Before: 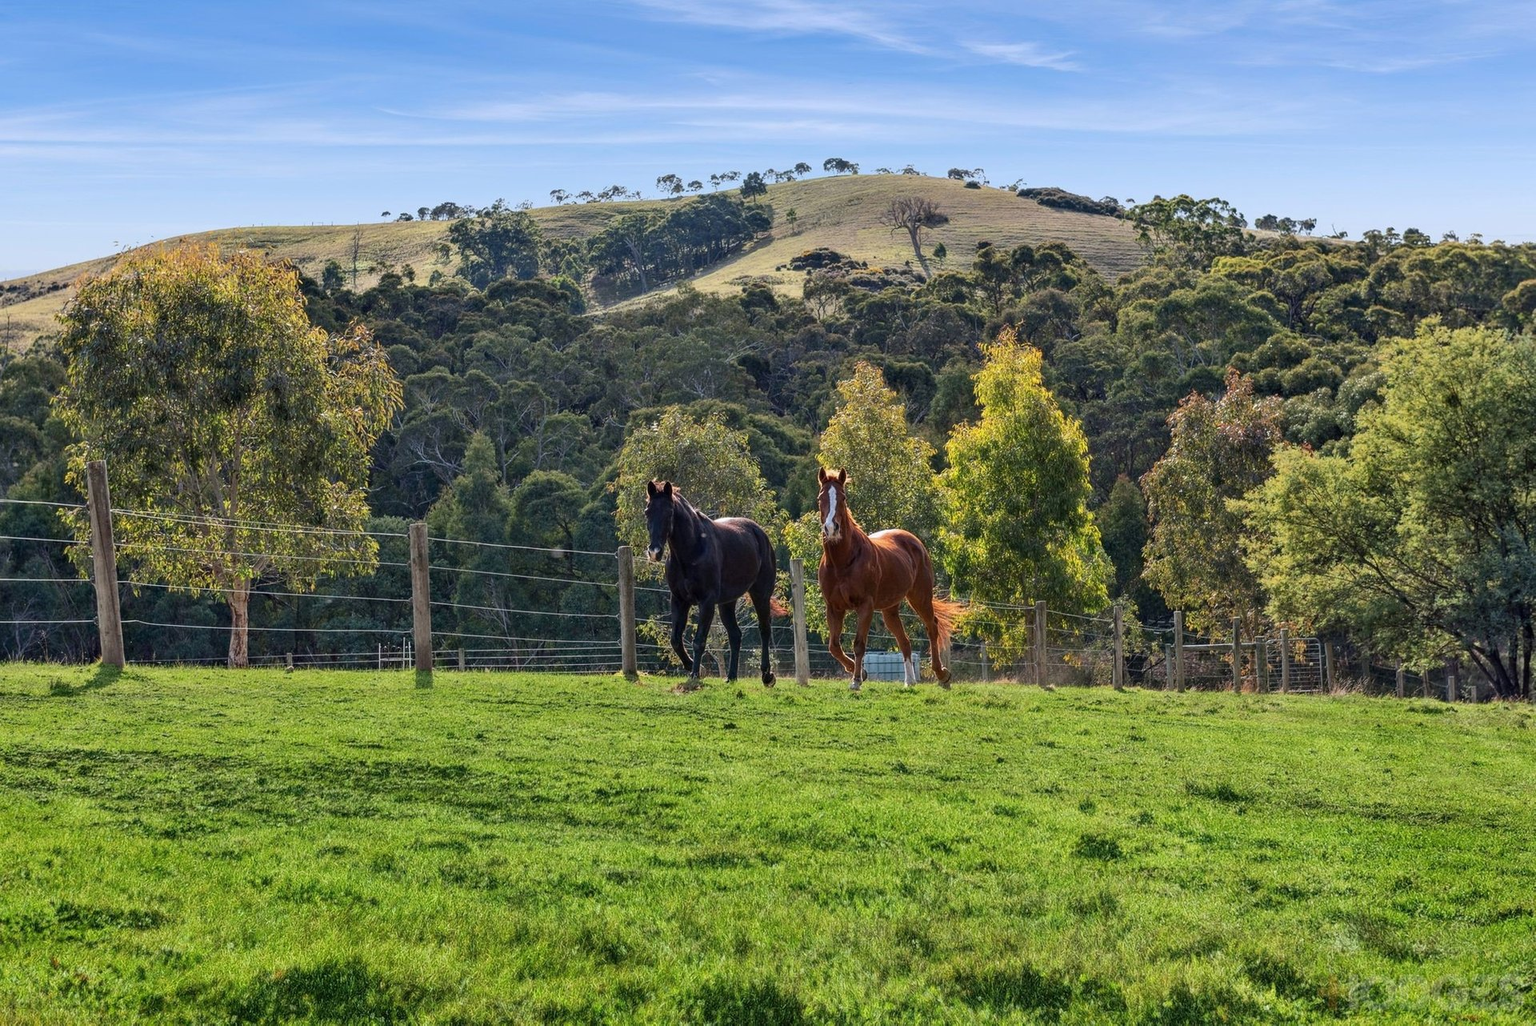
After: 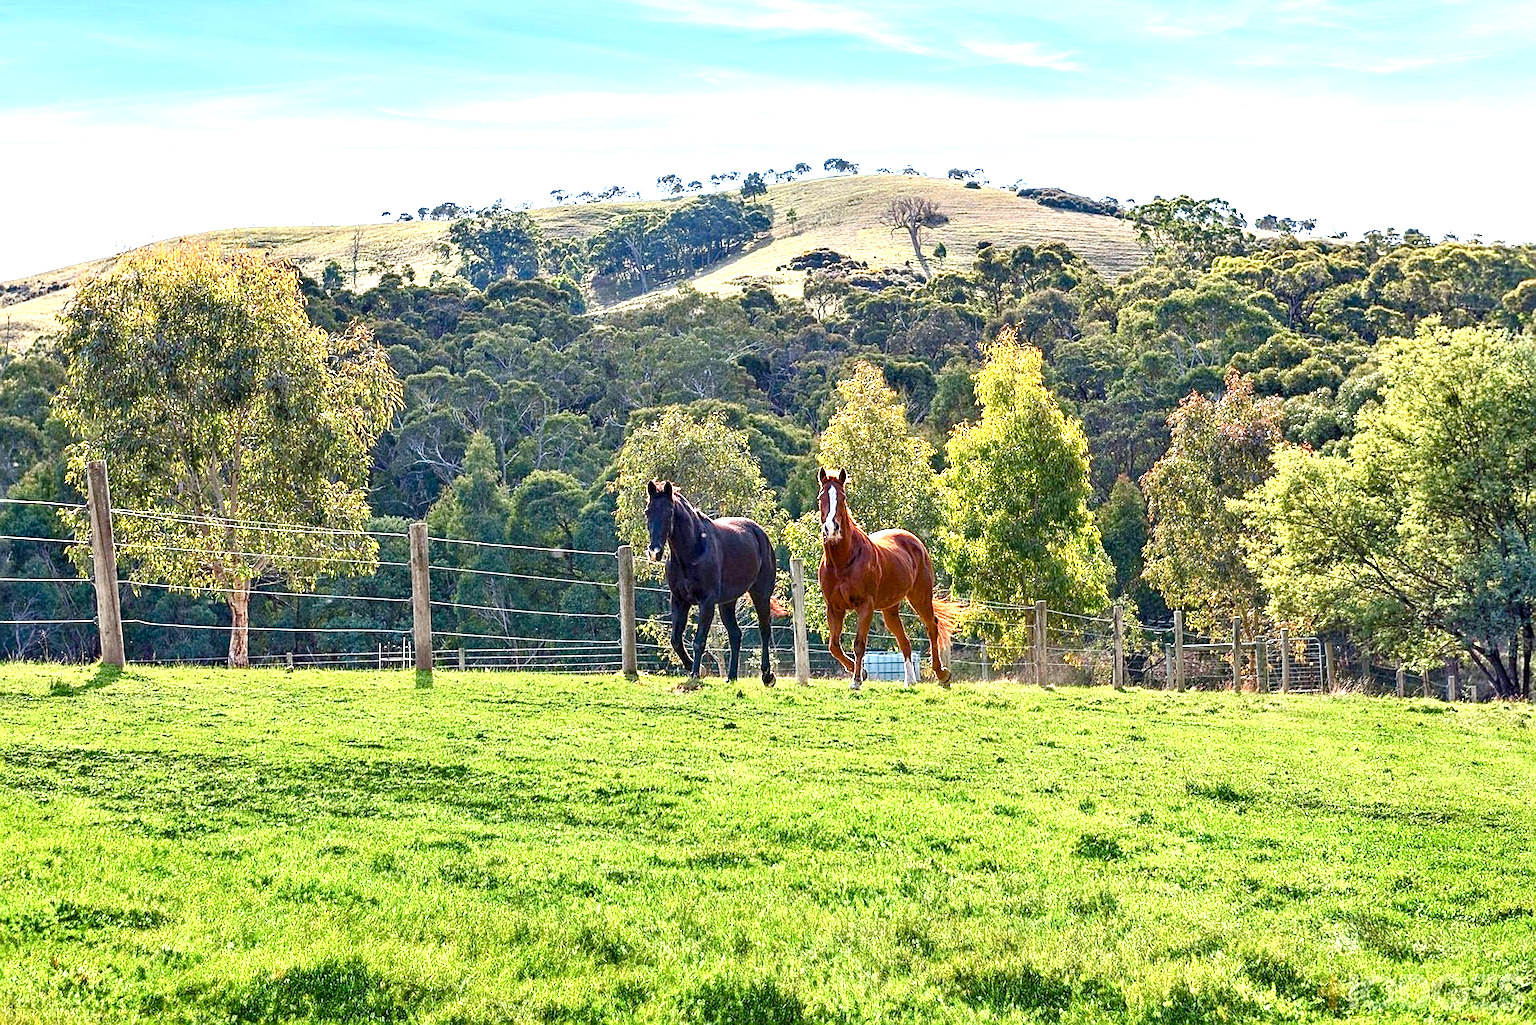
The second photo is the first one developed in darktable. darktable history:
color balance rgb: perceptual saturation grading › global saturation 20%, perceptual saturation grading › highlights -25%, perceptual saturation grading › shadows 50%
sharpen: on, module defaults
exposure: black level correction 0.001, exposure 1.398 EV, compensate exposure bias true, compensate highlight preservation false
